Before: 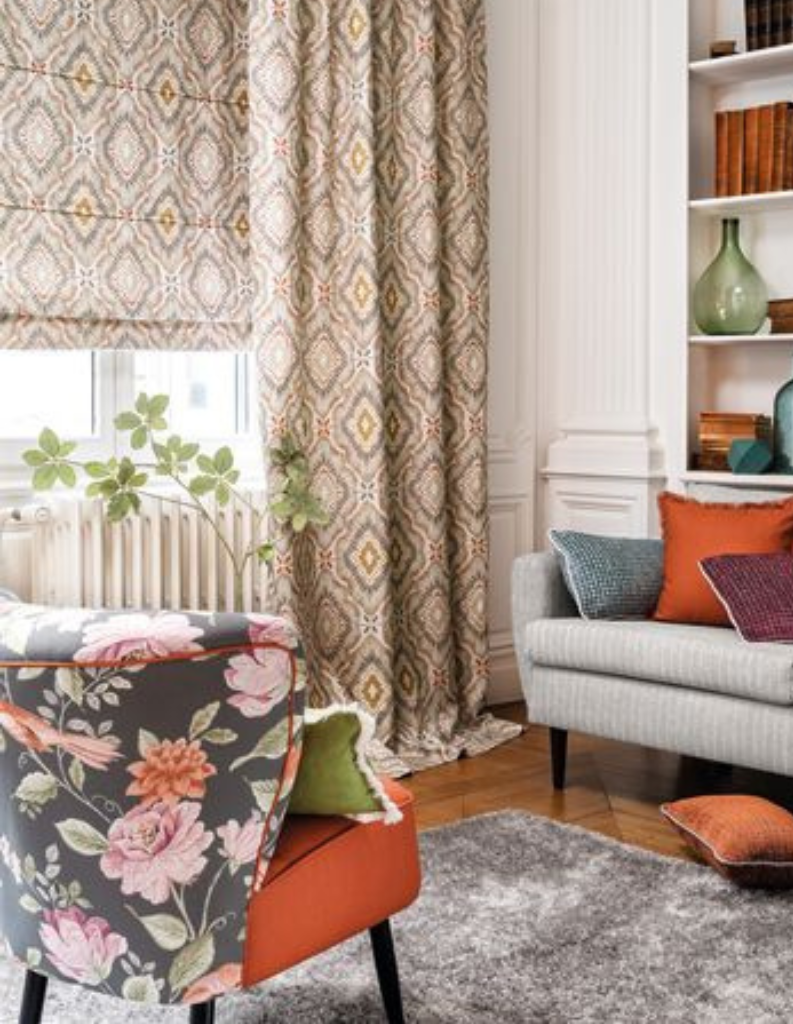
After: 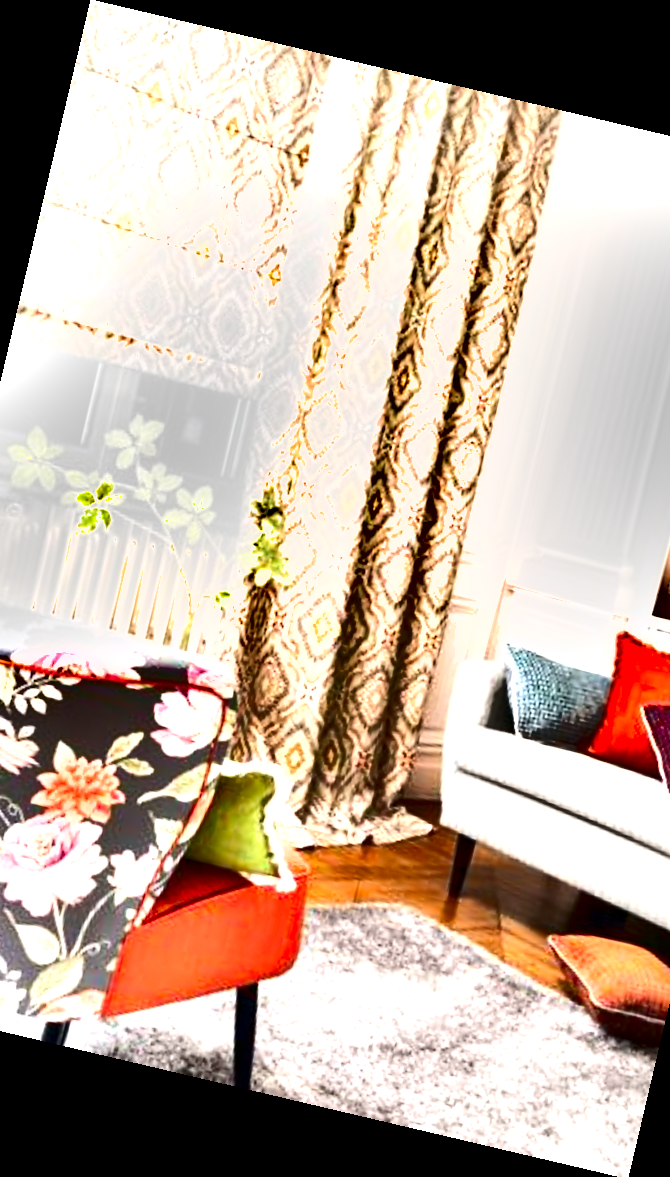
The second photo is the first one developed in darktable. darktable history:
white balance: emerald 1
contrast brightness saturation: contrast 0.22, brightness -0.19, saturation 0.24
crop and rotate: left 14.385%, right 18.948%
exposure: black level correction 0.001, exposure 1.719 EV, compensate exposure bias true, compensate highlight preservation false
shadows and highlights: soften with gaussian
rotate and perspective: rotation 13.27°, automatic cropping off
